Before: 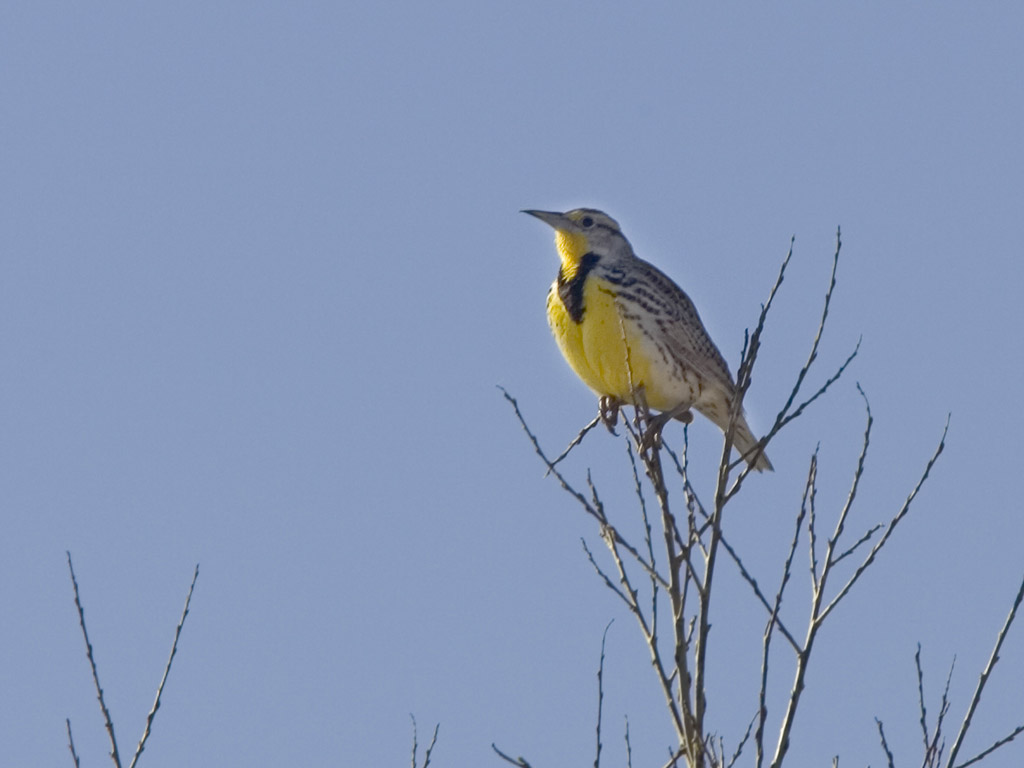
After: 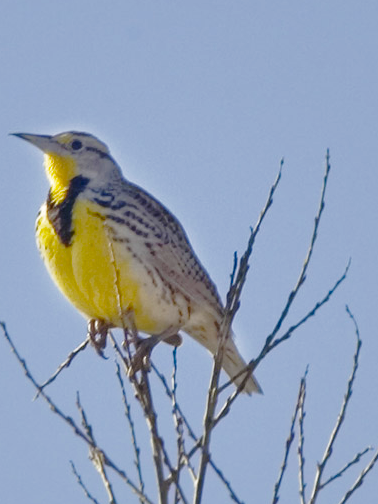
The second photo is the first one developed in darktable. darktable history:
crop and rotate: left 49.936%, top 10.094%, right 13.136%, bottom 24.256%
shadows and highlights: shadows 40, highlights -60
base curve: curves: ch0 [(0, 0) (0.028, 0.03) (0.121, 0.232) (0.46, 0.748) (0.859, 0.968) (1, 1)], preserve colors none
